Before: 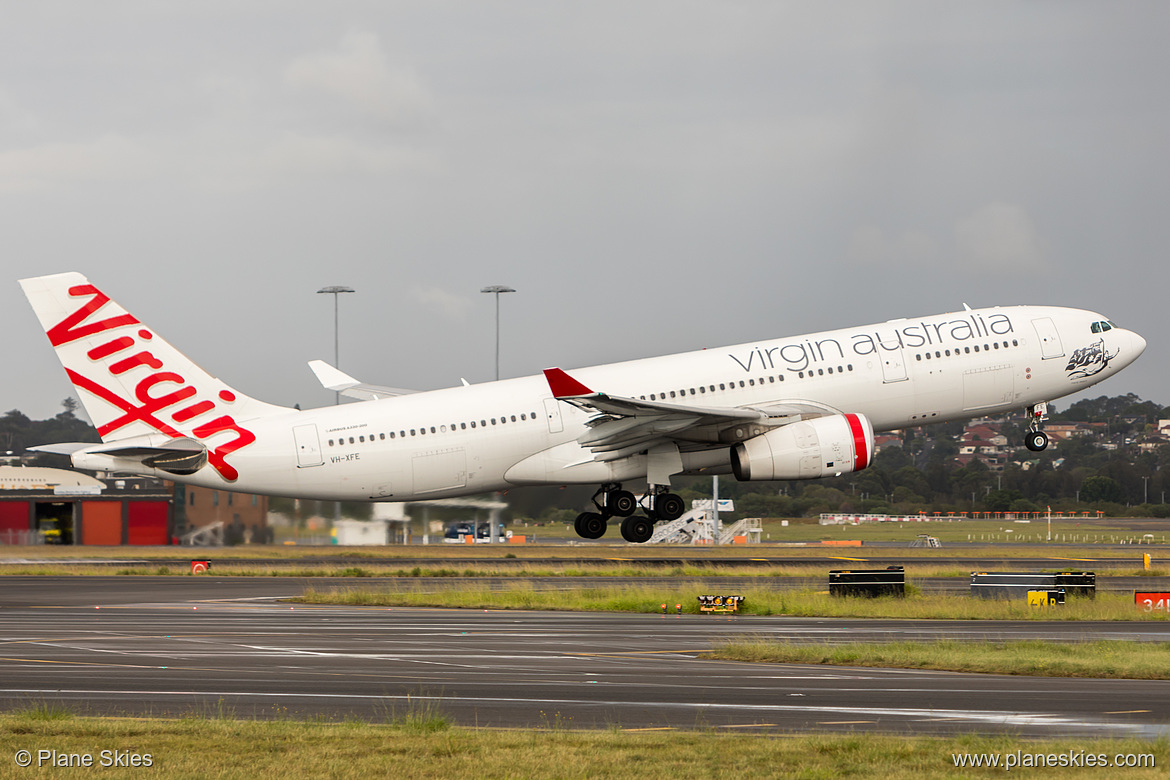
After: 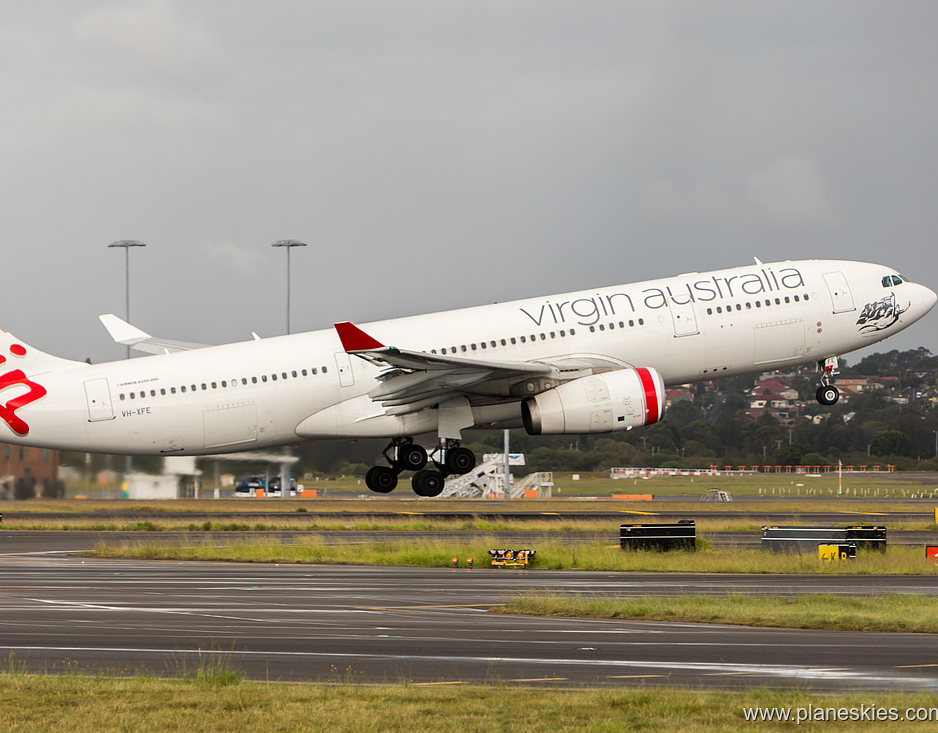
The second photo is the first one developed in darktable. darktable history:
crop and rotate: left 17.911%, top 5.966%, right 1.837%
